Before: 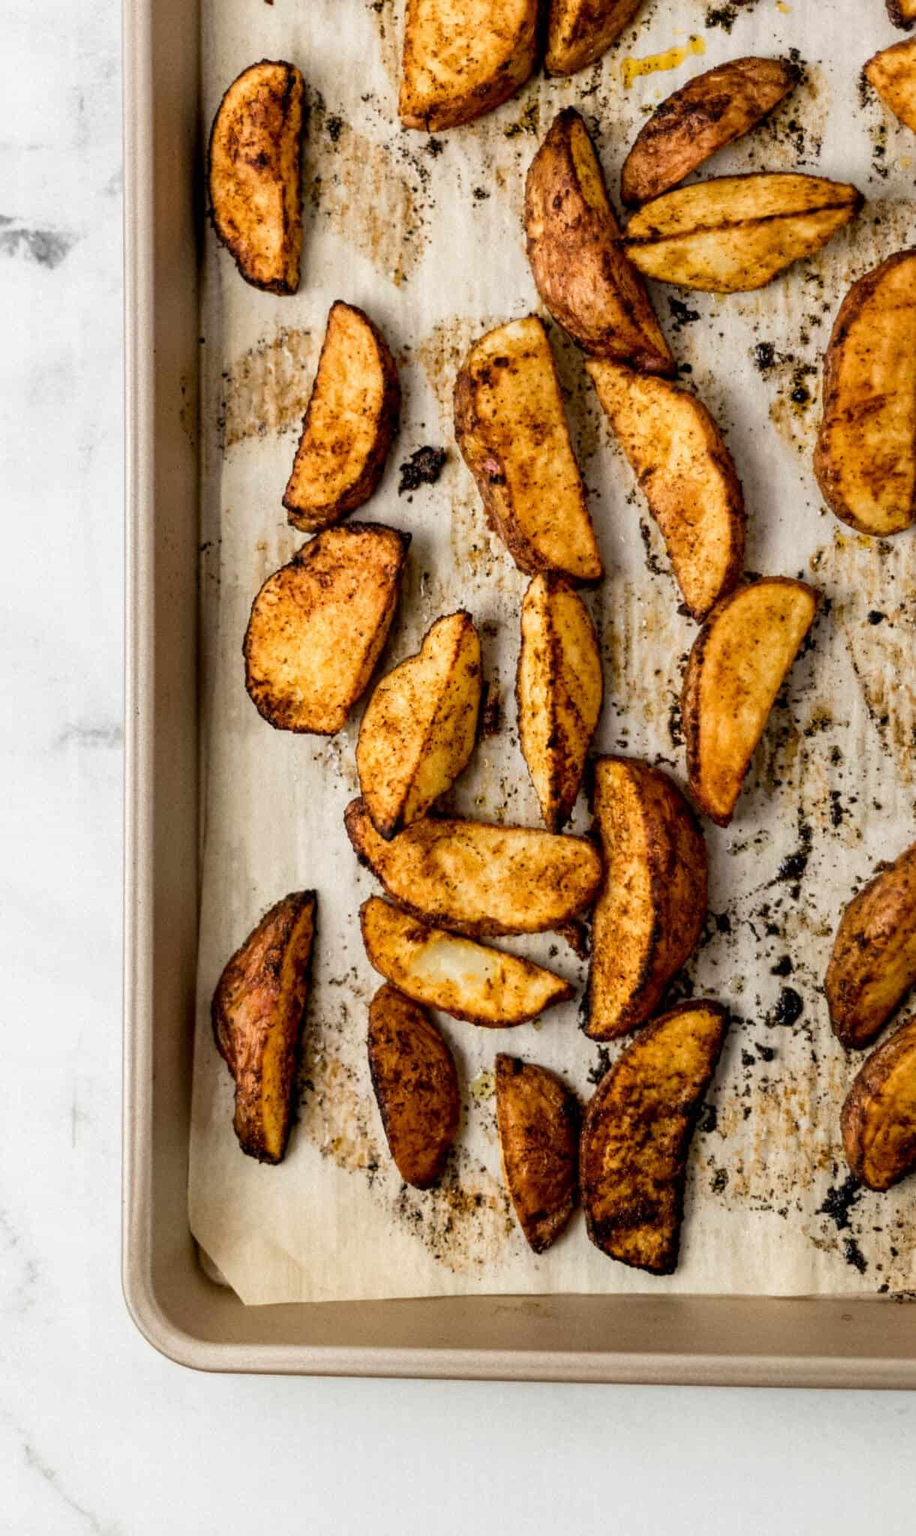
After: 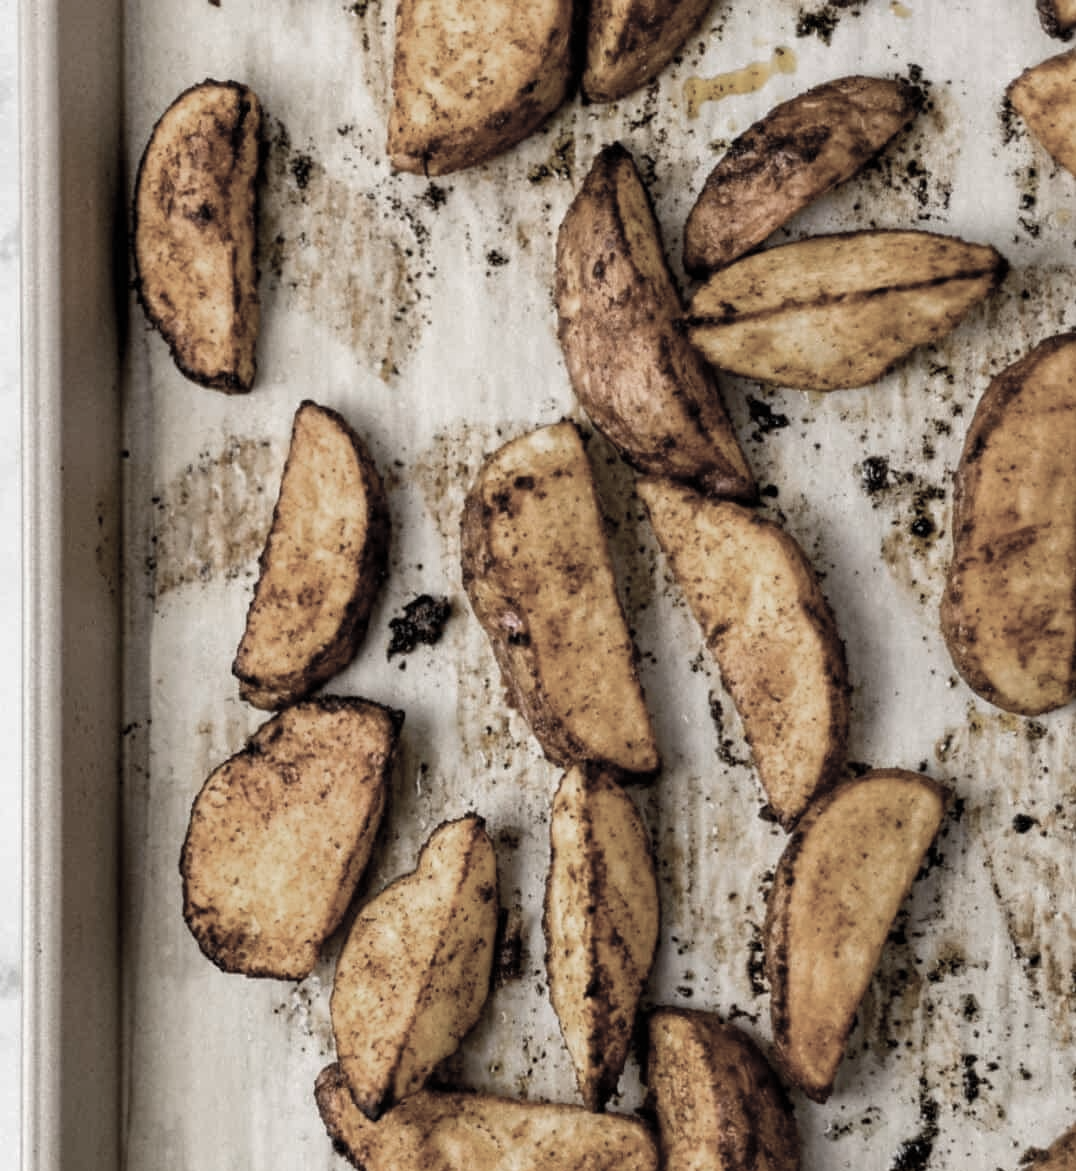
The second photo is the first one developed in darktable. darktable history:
color zones: curves: ch0 [(0, 0.613) (0.01, 0.613) (0.245, 0.448) (0.498, 0.529) (0.642, 0.665) (0.879, 0.777) (0.99, 0.613)]; ch1 [(0, 0.035) (0.121, 0.189) (0.259, 0.197) (0.415, 0.061) (0.589, 0.022) (0.732, 0.022) (0.857, 0.026) (0.991, 0.053)]
crop and rotate: left 11.812%, bottom 42.776%
